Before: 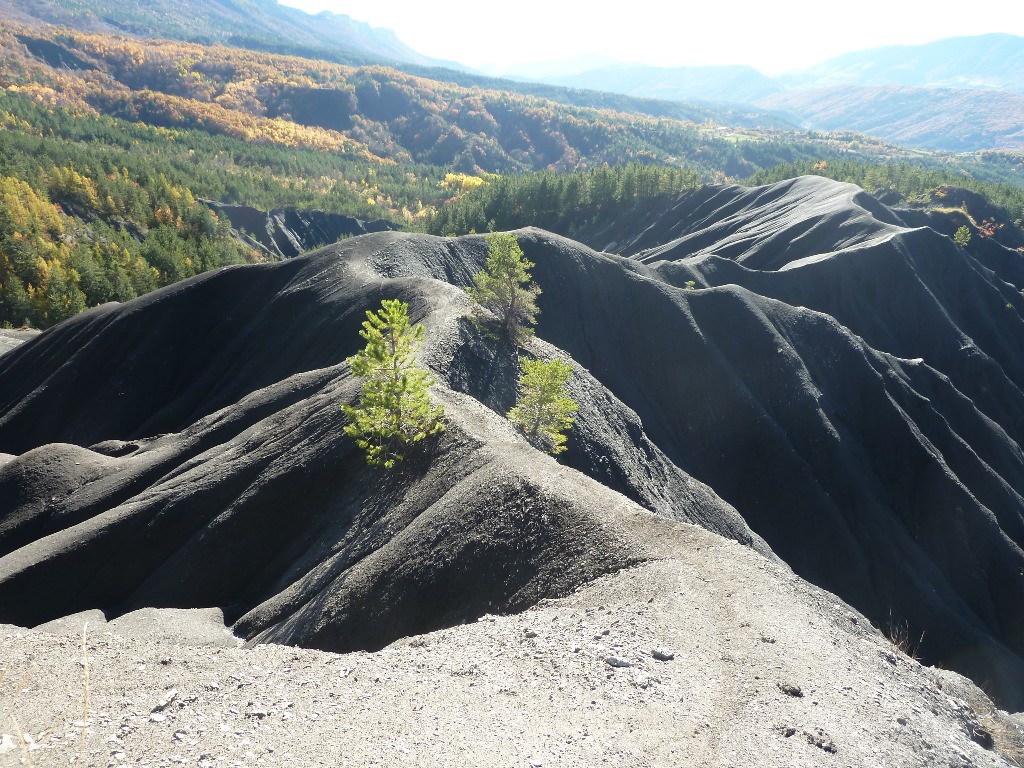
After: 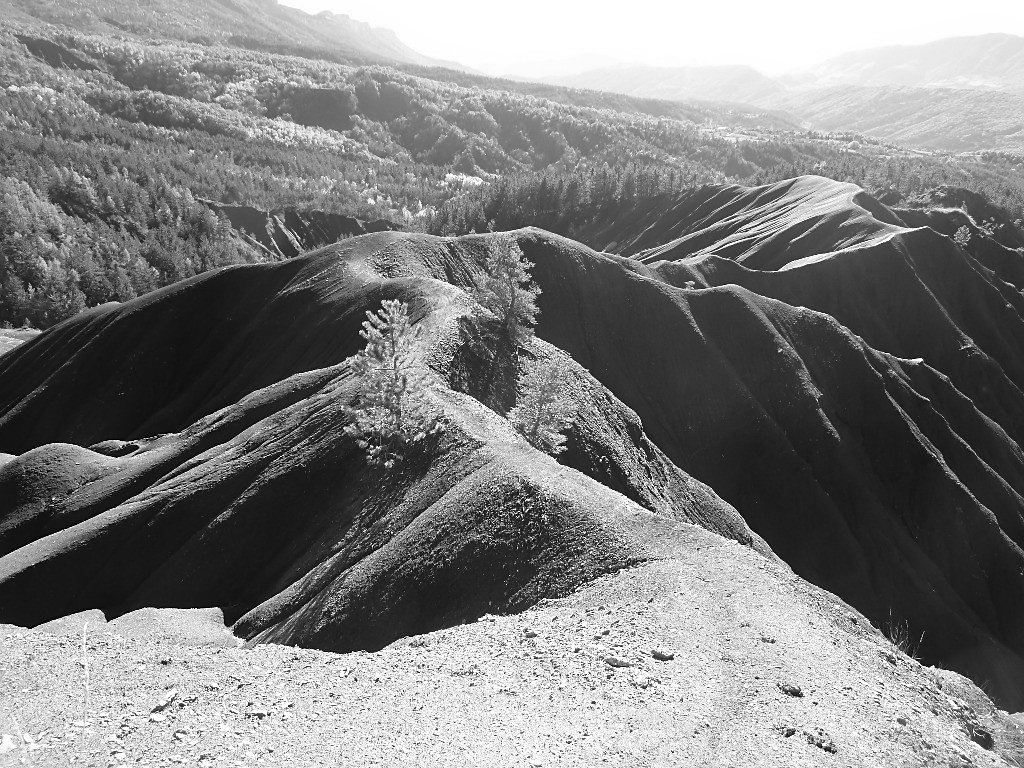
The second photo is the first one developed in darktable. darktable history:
monochrome: a 0, b 0, size 0.5, highlights 0.57
sharpen: radius 1.864, amount 0.398, threshold 1.271
